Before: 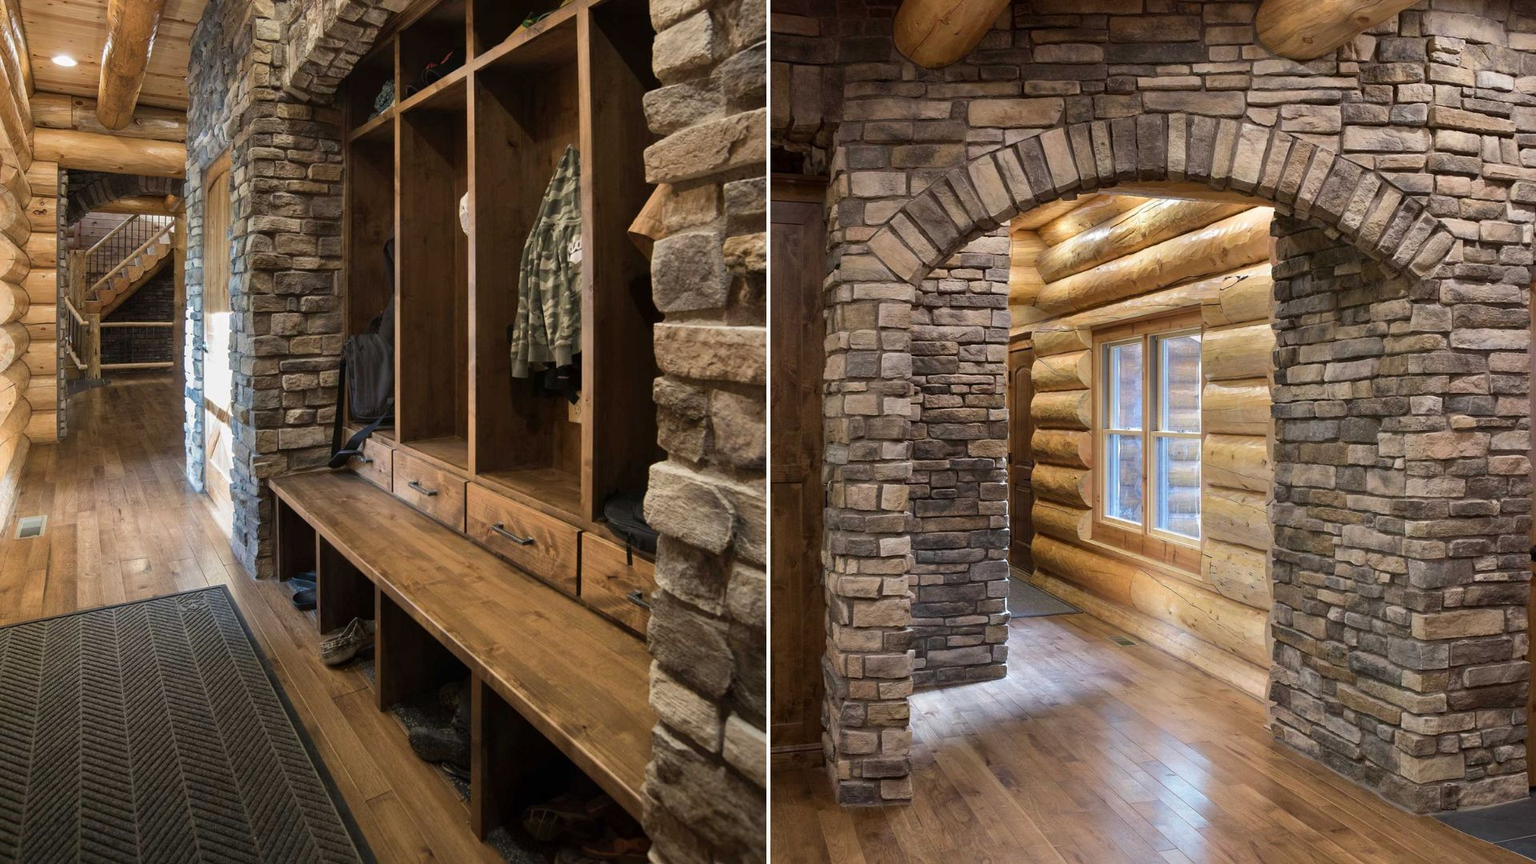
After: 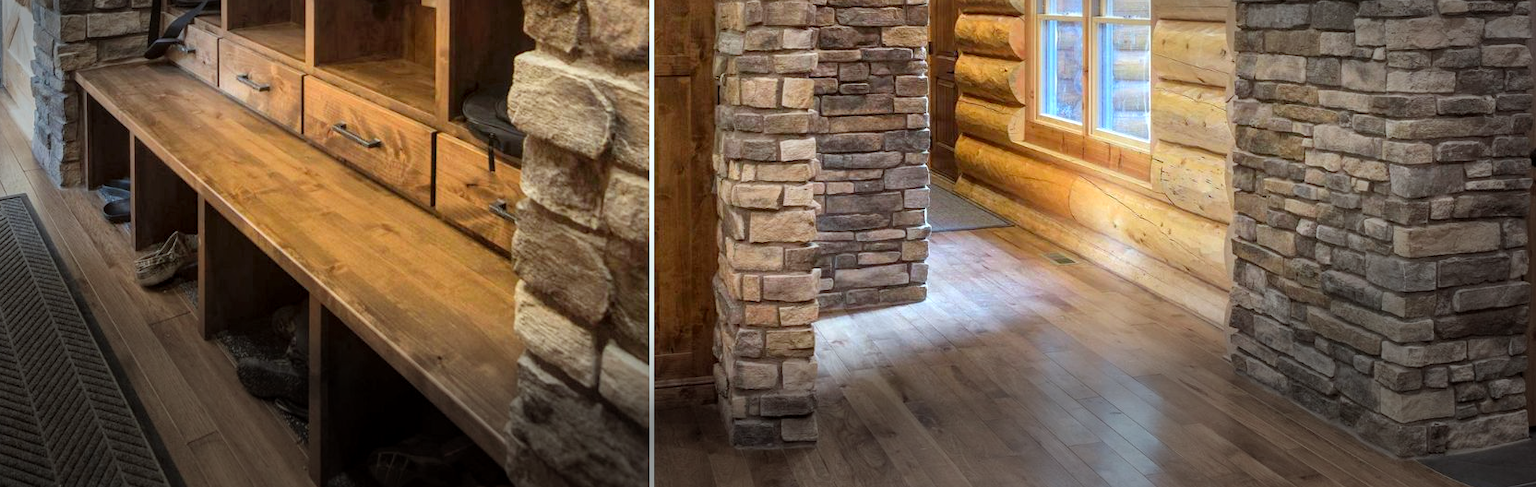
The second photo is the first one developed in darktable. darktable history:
color correction: highlights a* -4.92, highlights b* -3.78, shadows a* 3.95, shadows b* 4.41
color balance rgb: perceptual saturation grading › global saturation 0.782%
crop and rotate: left 13.259%, top 48.278%, bottom 2.78%
contrast brightness saturation: contrast 0.068, brightness 0.173, saturation 0.396
local contrast: on, module defaults
vignetting: fall-off start 66.04%, fall-off radius 39.87%, brightness -0.681, center (-0.053, -0.355), automatic ratio true, width/height ratio 0.671
